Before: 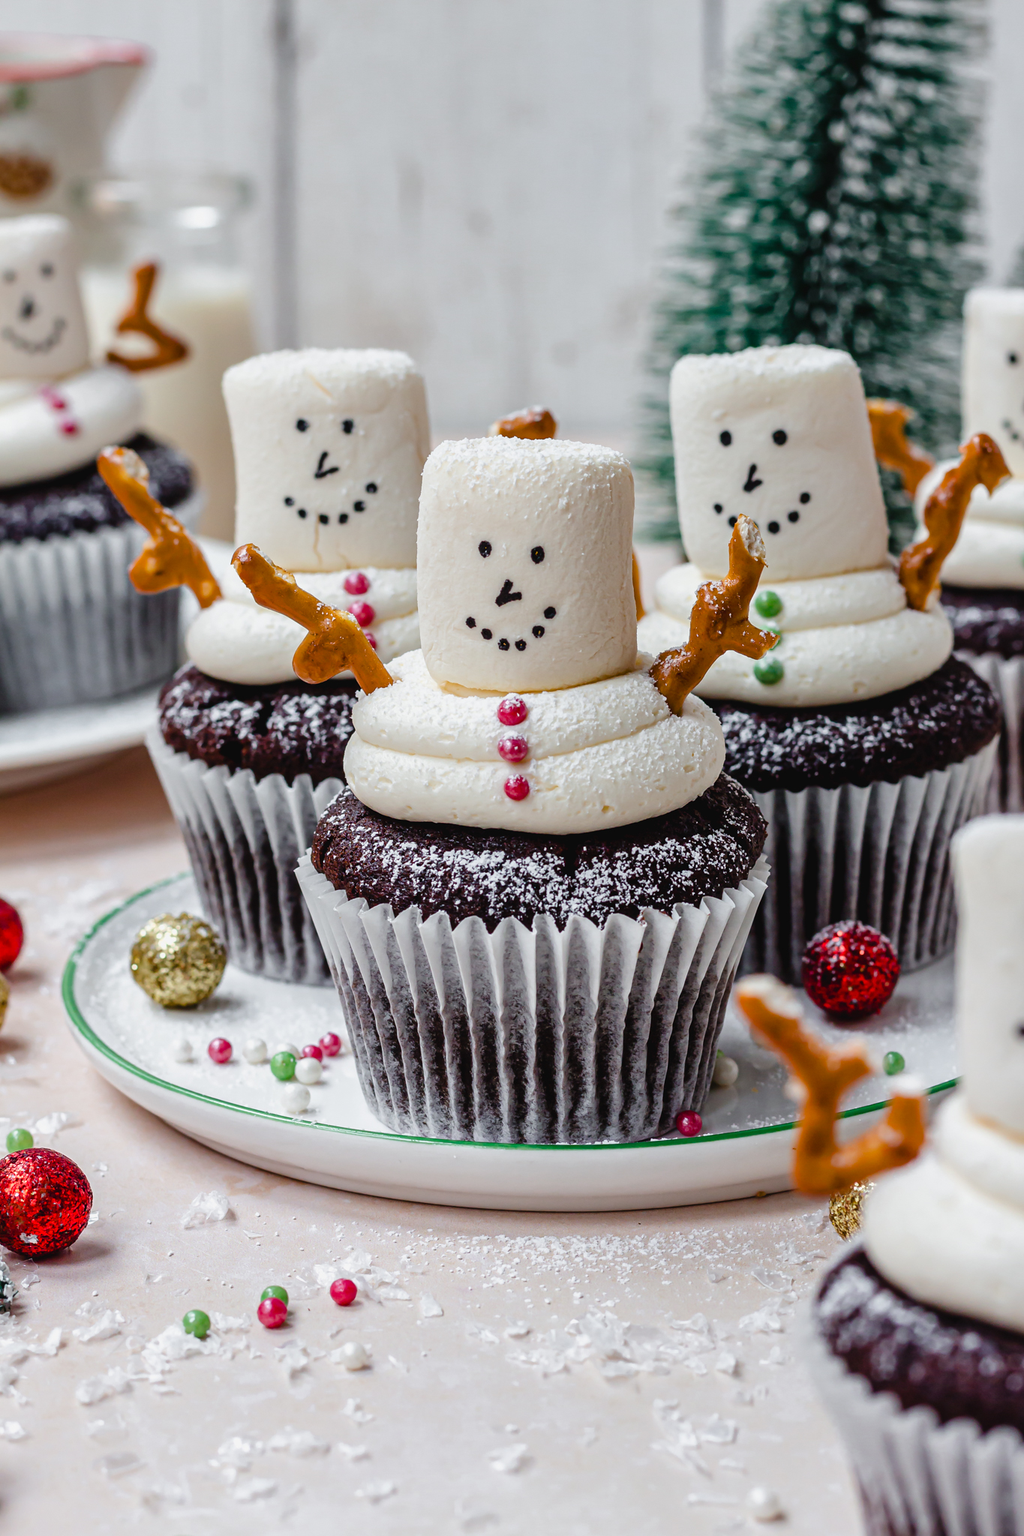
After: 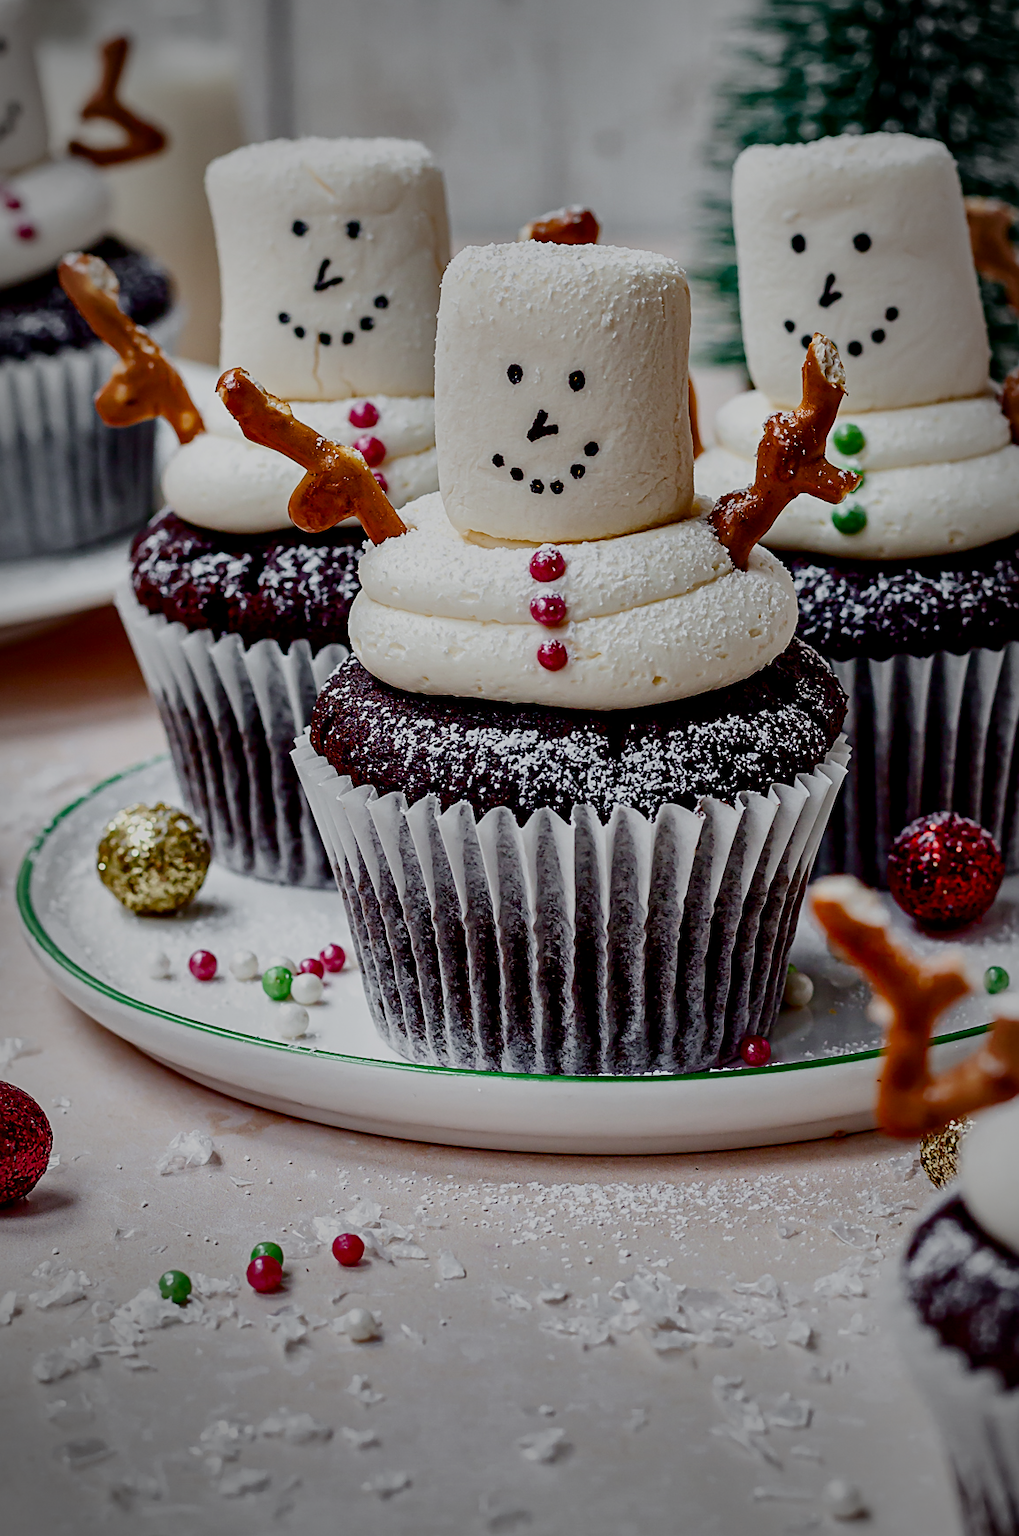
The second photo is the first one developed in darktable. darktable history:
tone equalizer: mask exposure compensation -0.5 EV
contrast brightness saturation: contrast 0.243, brightness -0.227, saturation 0.139
vignetting: automatic ratio true
filmic rgb: black relative exposure -8.76 EV, white relative exposure 4.98 EV, target black luminance 0%, hardness 3.79, latitude 65.88%, contrast 0.832, shadows ↔ highlights balance 19.99%, color science v6 (2022)
shadows and highlights: shadows 20.99, highlights -81.1, soften with gaussian
color balance rgb: linear chroma grading › global chroma 0.87%, perceptual saturation grading › global saturation 20%, perceptual saturation grading › highlights -50.309%, perceptual saturation grading › shadows 30.664%
sharpen: on, module defaults
crop and rotate: left 4.719%, top 15.125%, right 10.671%
